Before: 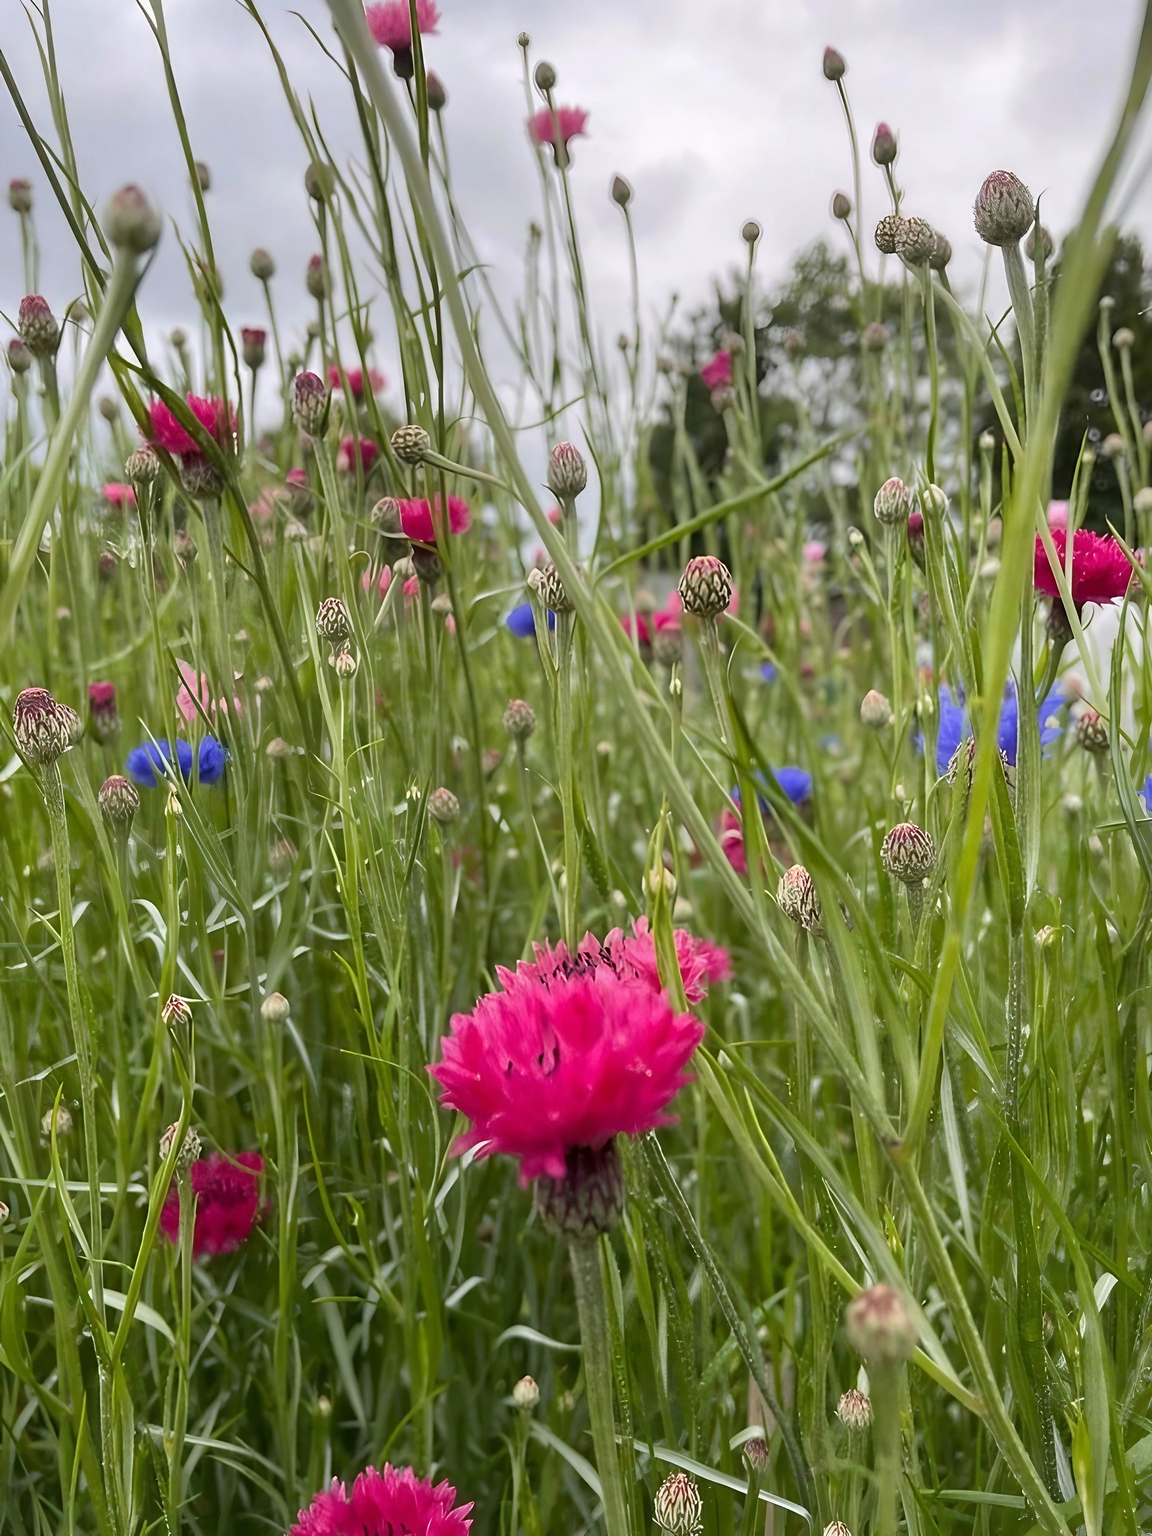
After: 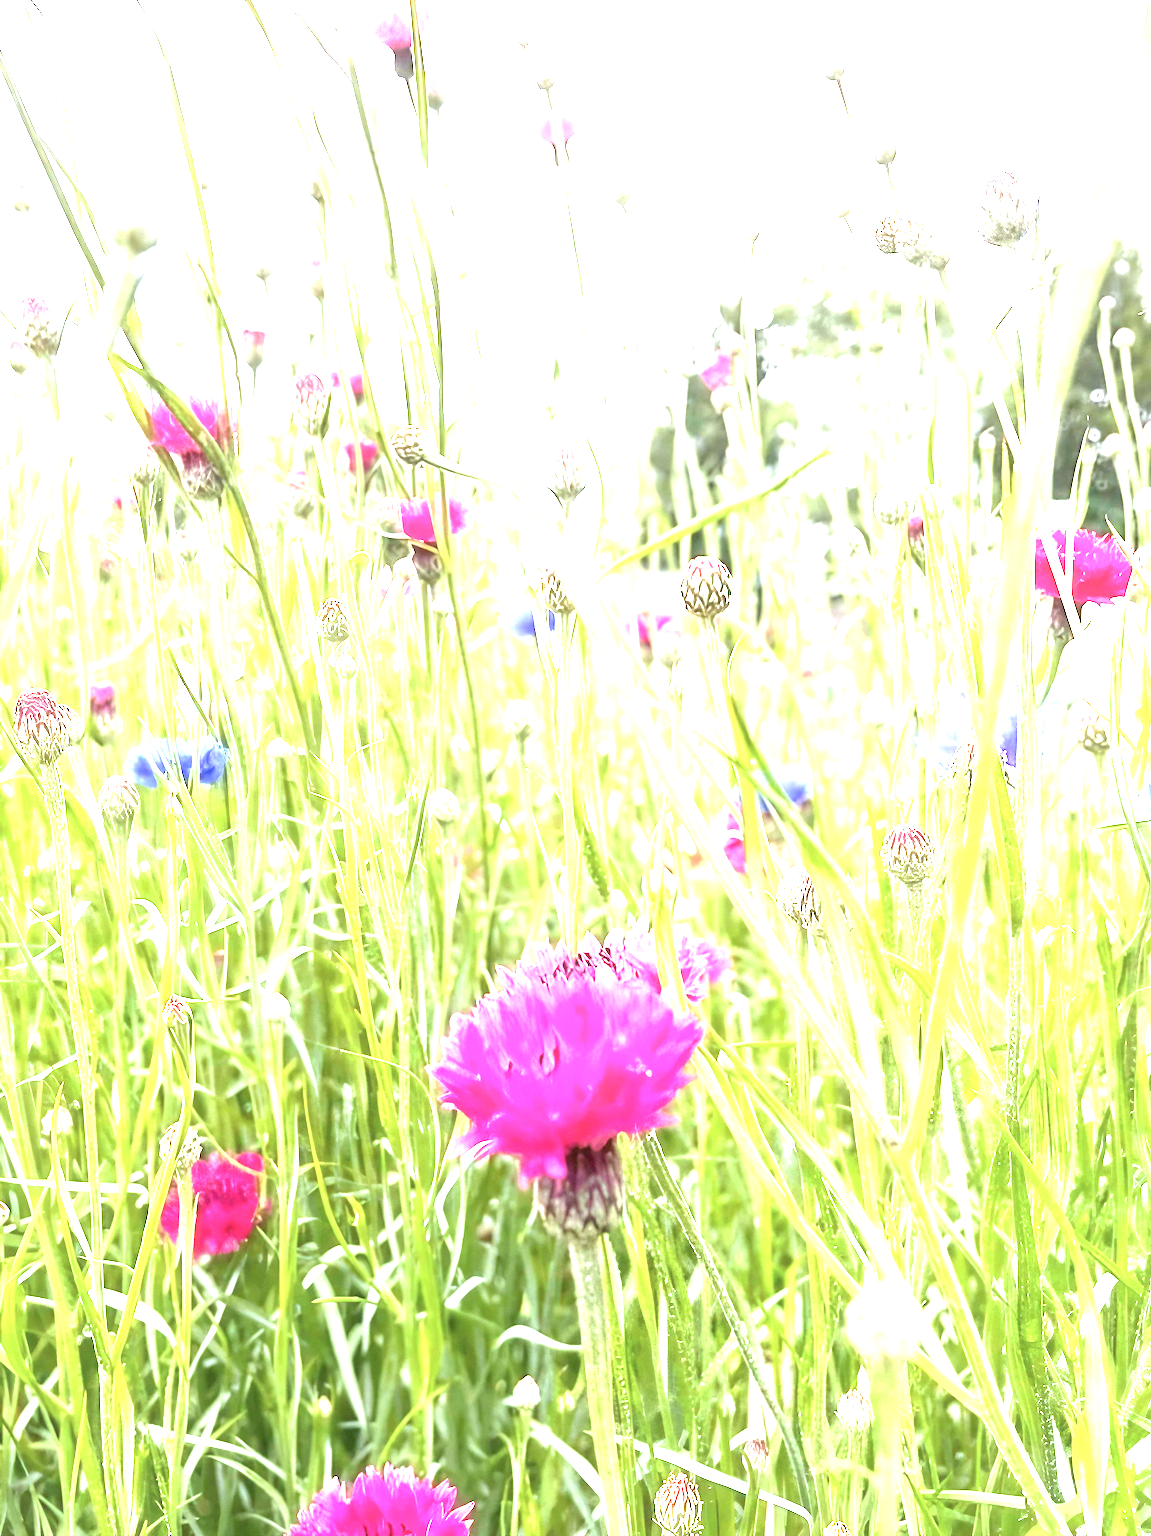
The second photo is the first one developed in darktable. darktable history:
local contrast: detail 110%
color correction: highlights a* -0.772, highlights b* -8.92
exposure: exposure 3 EV, compensate highlight preservation false
contrast brightness saturation: saturation -0.05
